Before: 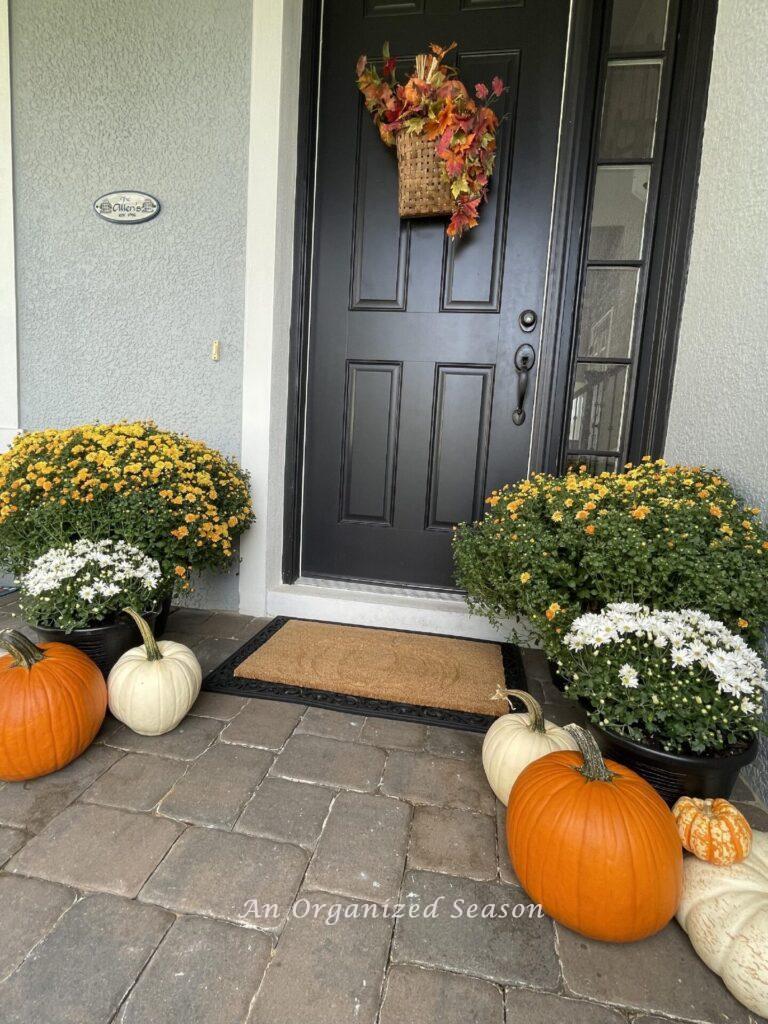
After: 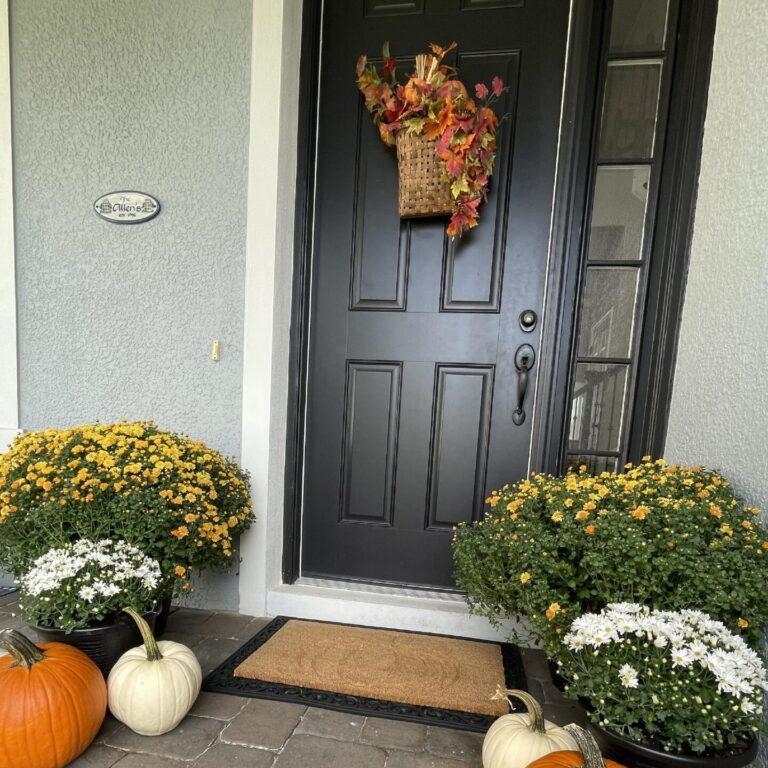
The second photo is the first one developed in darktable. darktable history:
crop: bottom 24.992%
